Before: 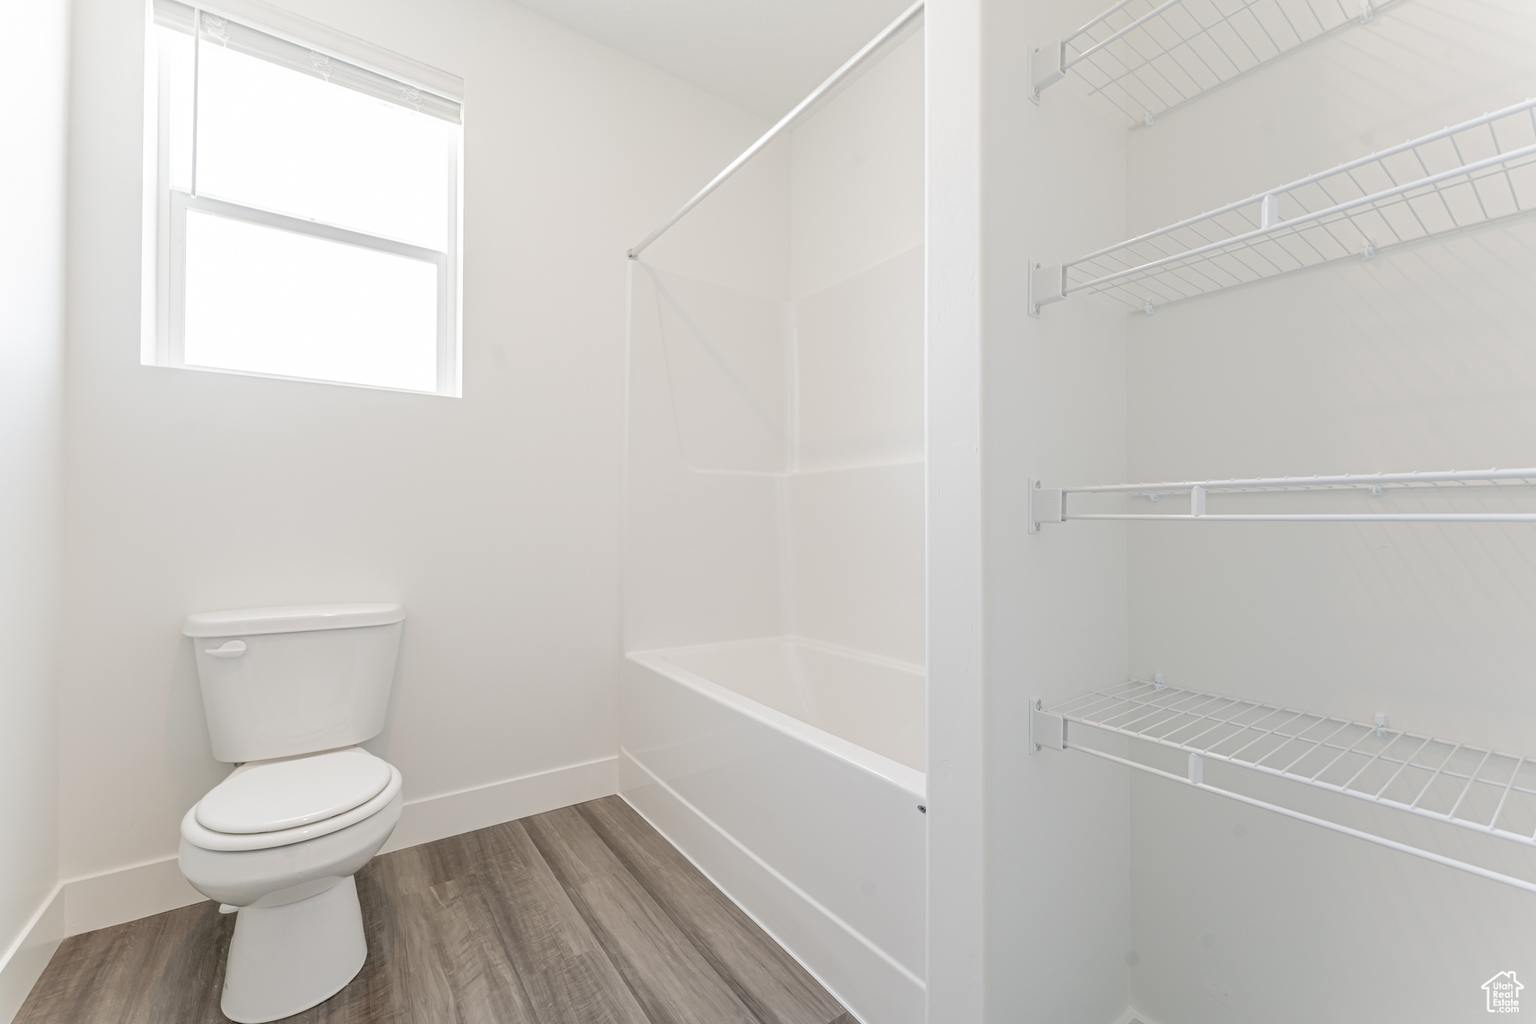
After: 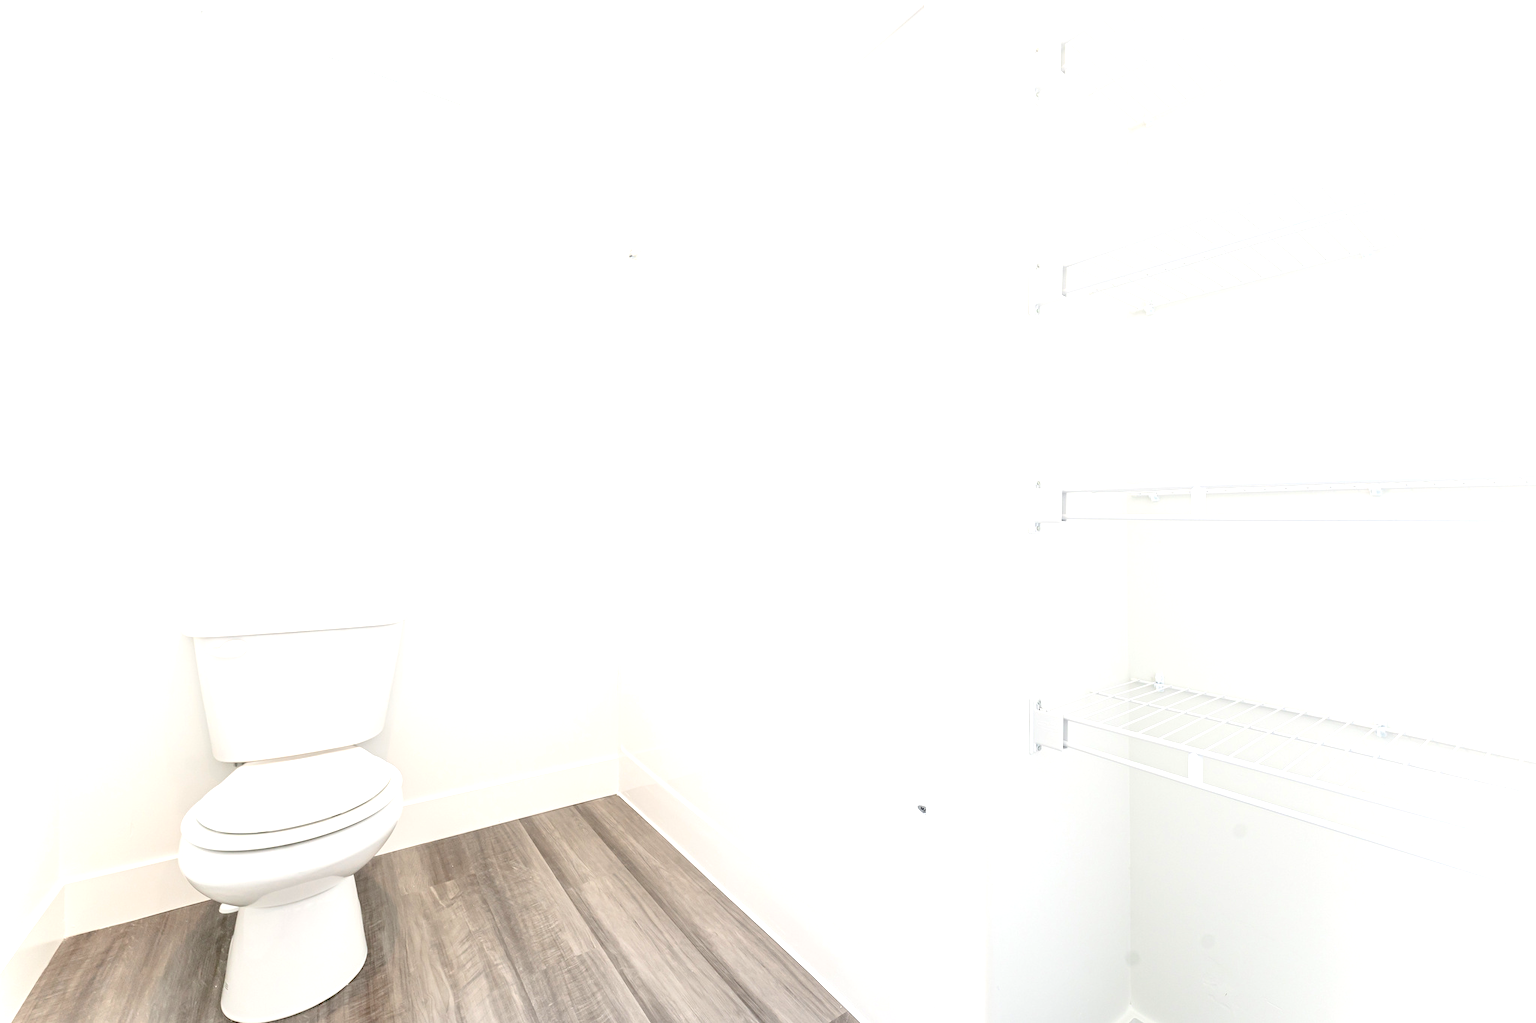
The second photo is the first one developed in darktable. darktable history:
exposure: exposure 1.15 EV, compensate highlight preservation false
